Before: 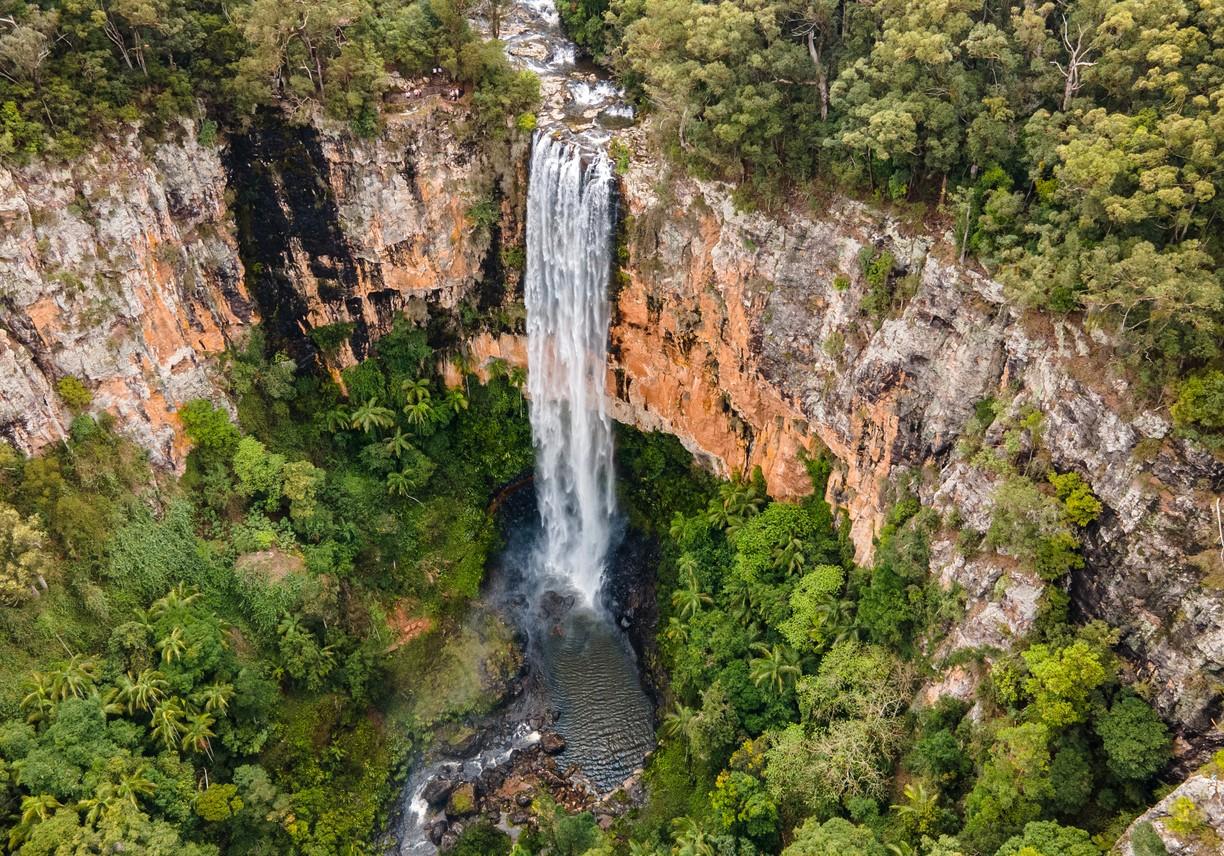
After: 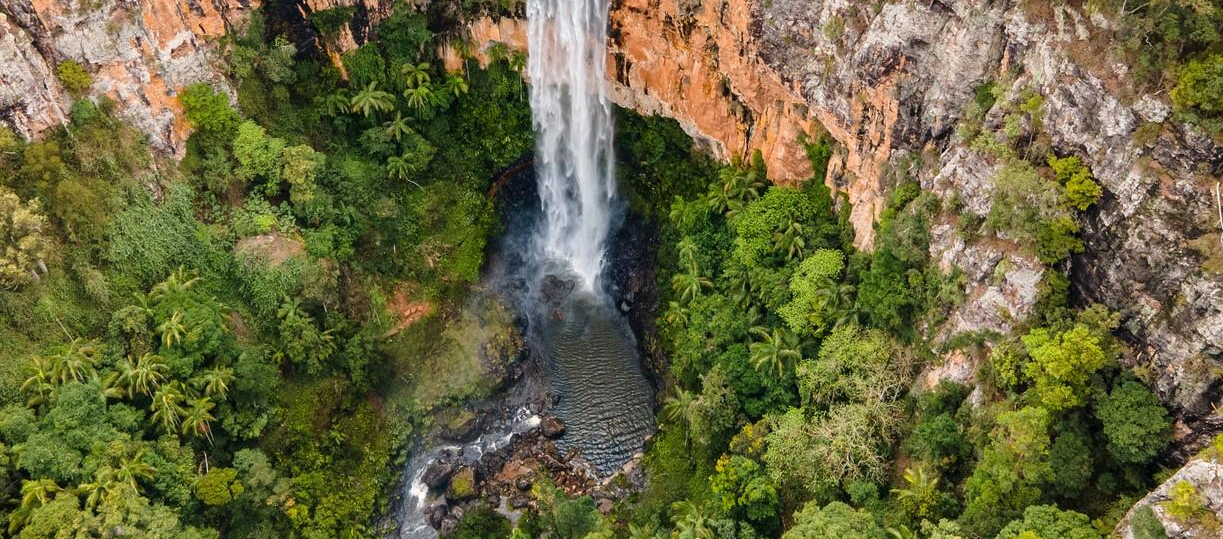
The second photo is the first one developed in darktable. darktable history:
crop and rotate: top 36.994%
